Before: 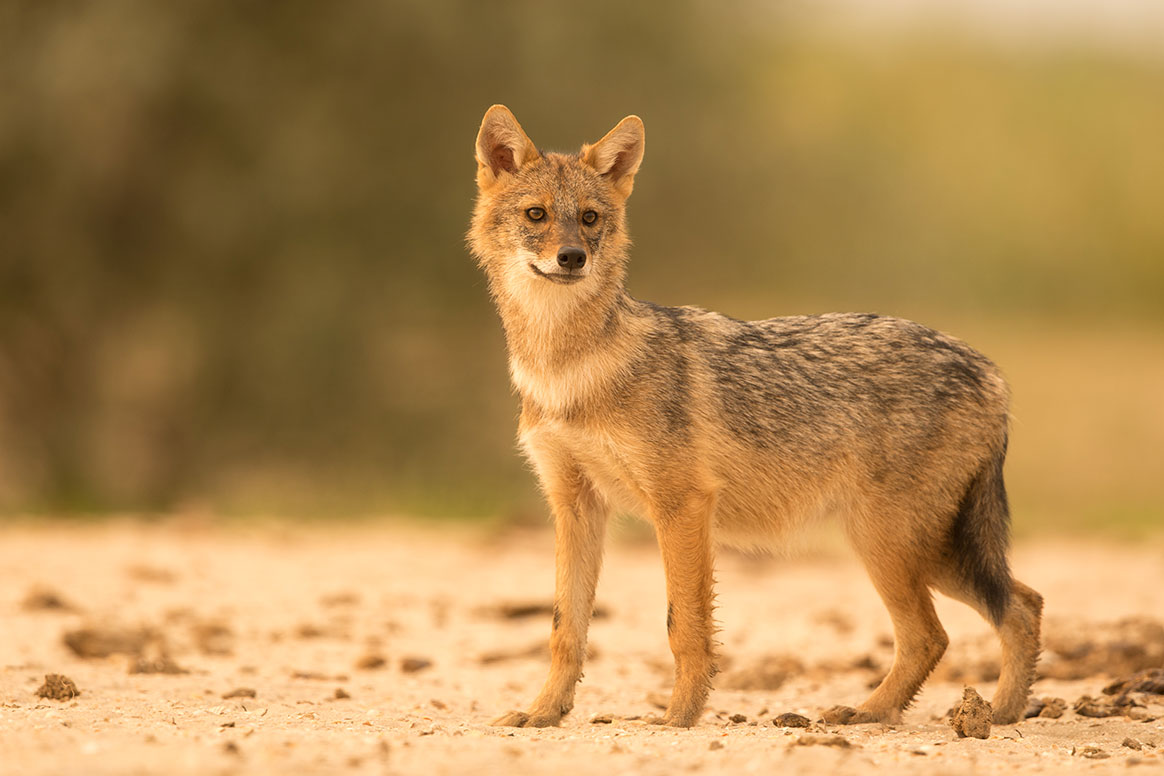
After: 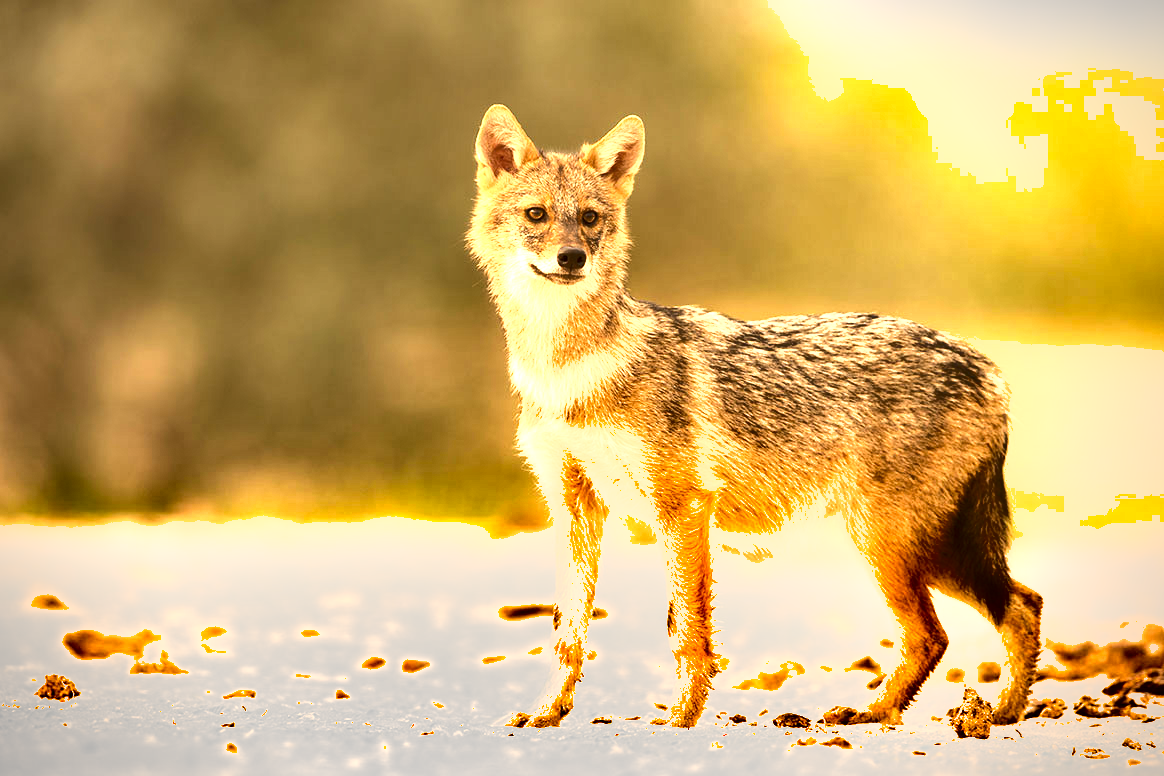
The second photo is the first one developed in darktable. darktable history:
exposure: black level correction 0.001, exposure 1.116 EV, compensate highlight preservation false
vignetting: fall-off radius 60.98%, saturation -0.024
tone equalizer: -8 EV -0.433 EV, -7 EV -0.395 EV, -6 EV -0.358 EV, -5 EV -0.219 EV, -3 EV 0.203 EV, -2 EV 0.36 EV, -1 EV 0.383 EV, +0 EV 0.408 EV, edges refinement/feathering 500, mask exposure compensation -1.57 EV, preserve details no
shadows and highlights: shadows 5.41, soften with gaussian
